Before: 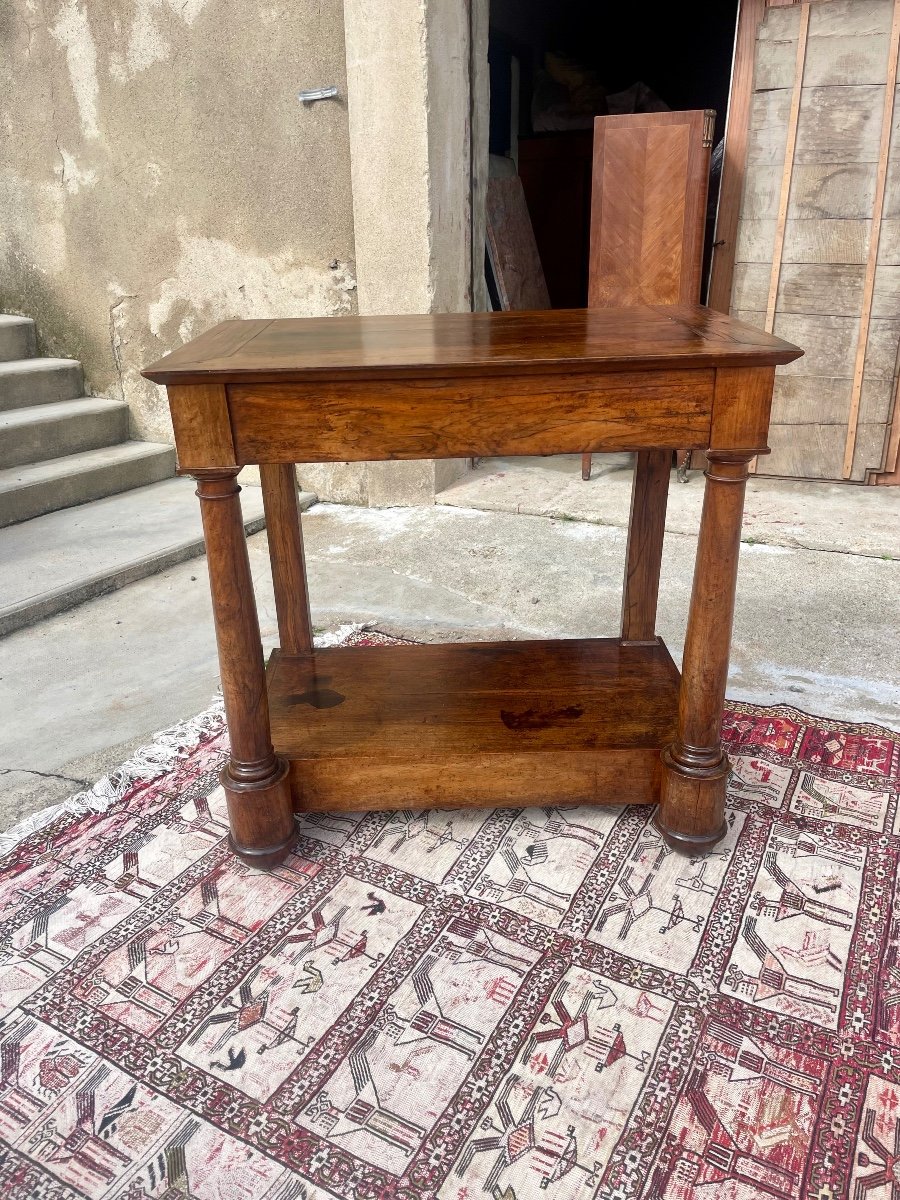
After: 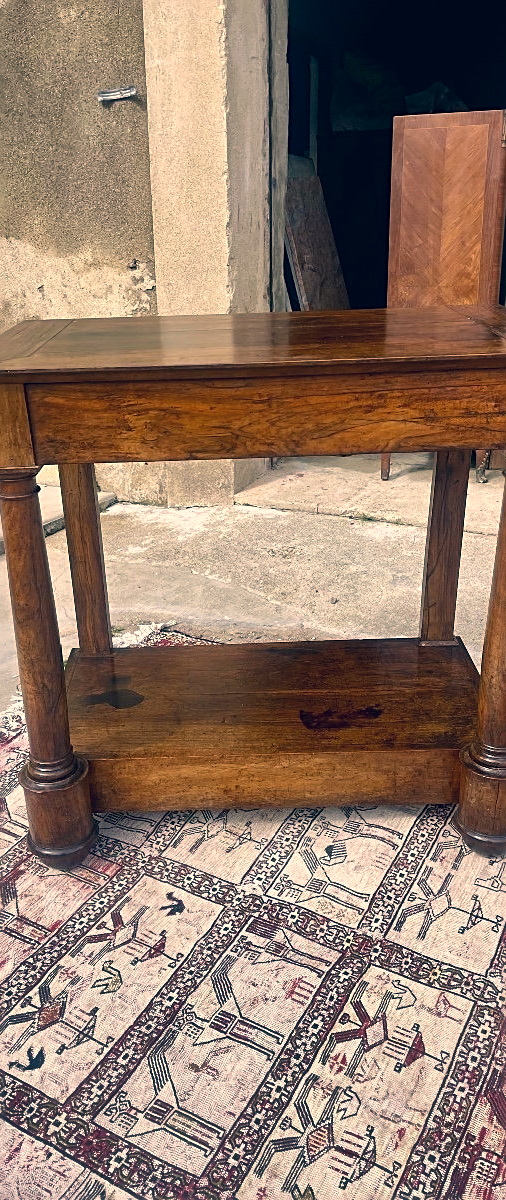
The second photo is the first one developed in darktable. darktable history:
shadows and highlights: shadows 24.15, highlights -78.63, soften with gaussian
crop and rotate: left 22.388%, right 21.379%
sharpen: amount 0.496
color correction: highlights a* 10.28, highlights b* 14.56, shadows a* -9.71, shadows b* -15
